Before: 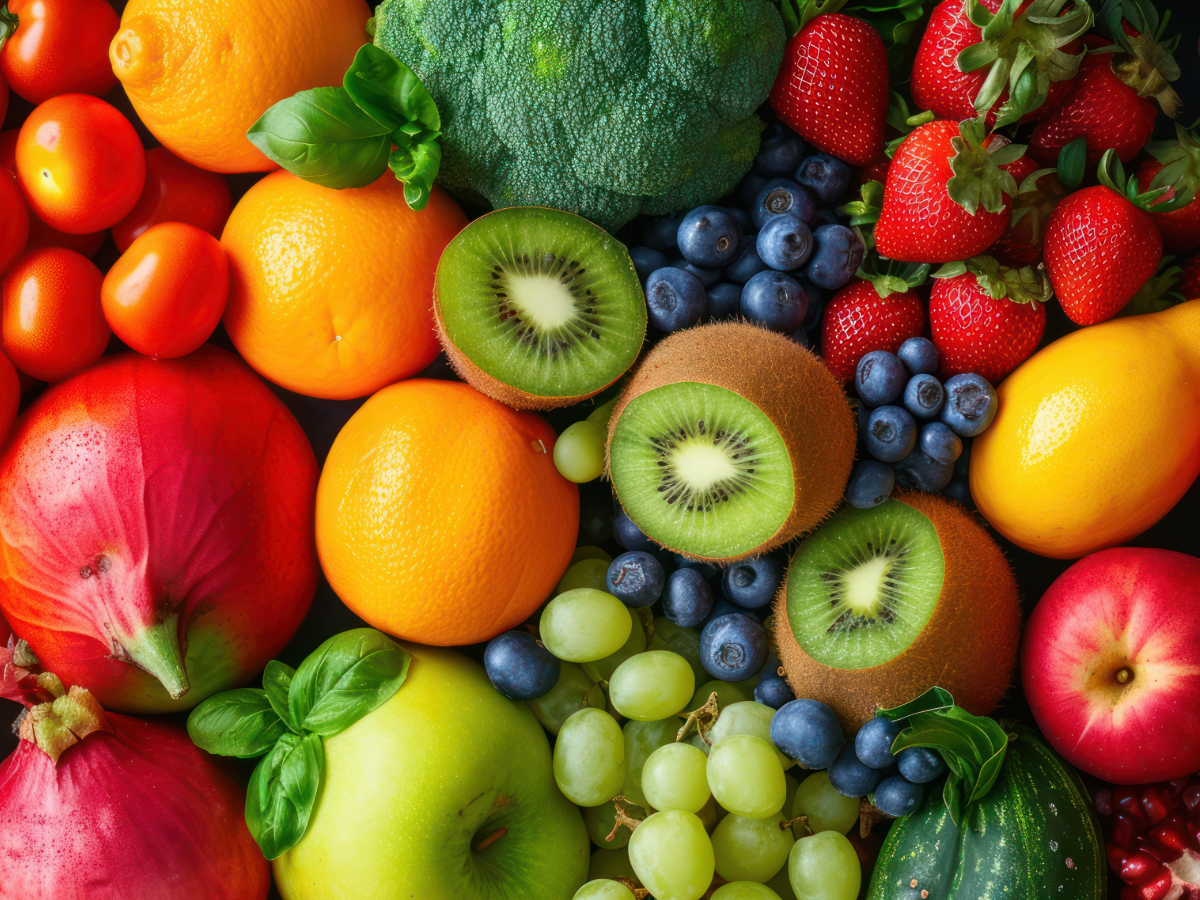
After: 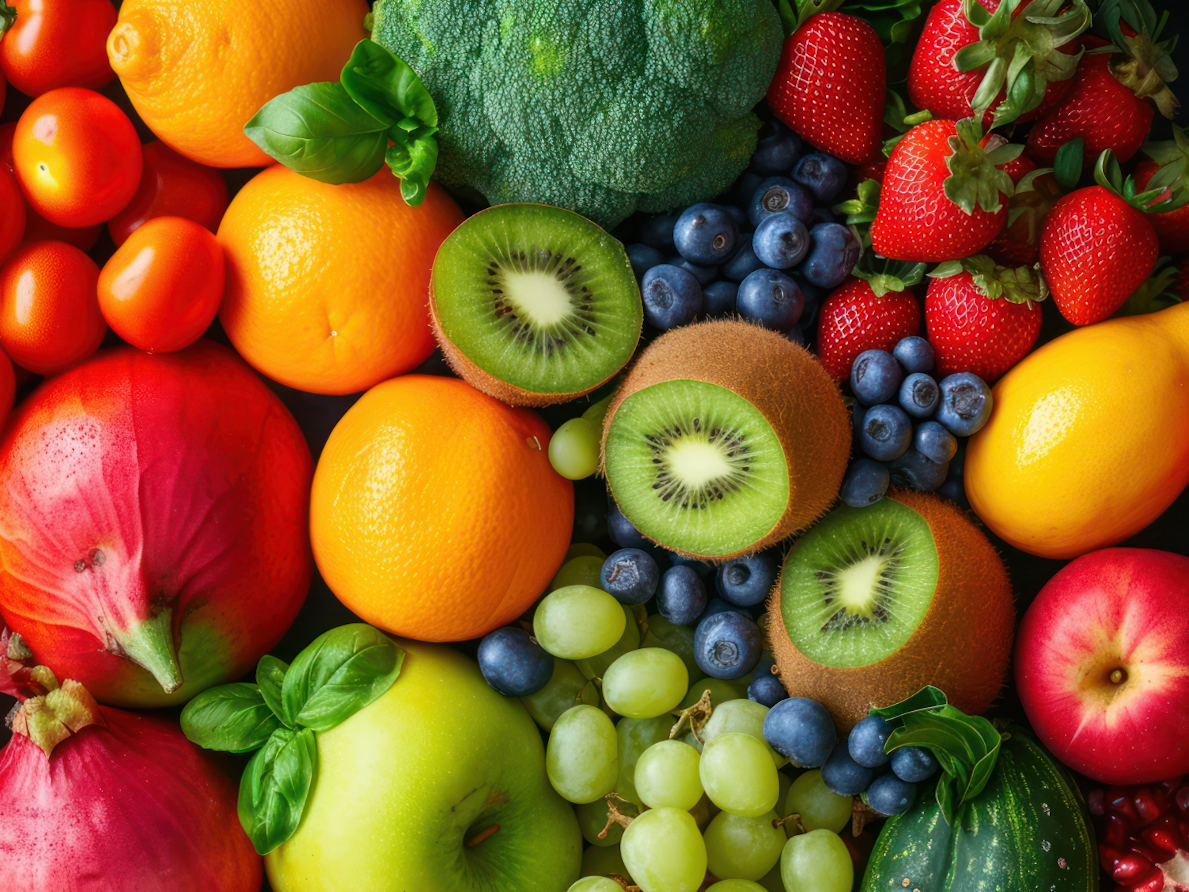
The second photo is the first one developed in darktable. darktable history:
crop and rotate: angle -0.372°
